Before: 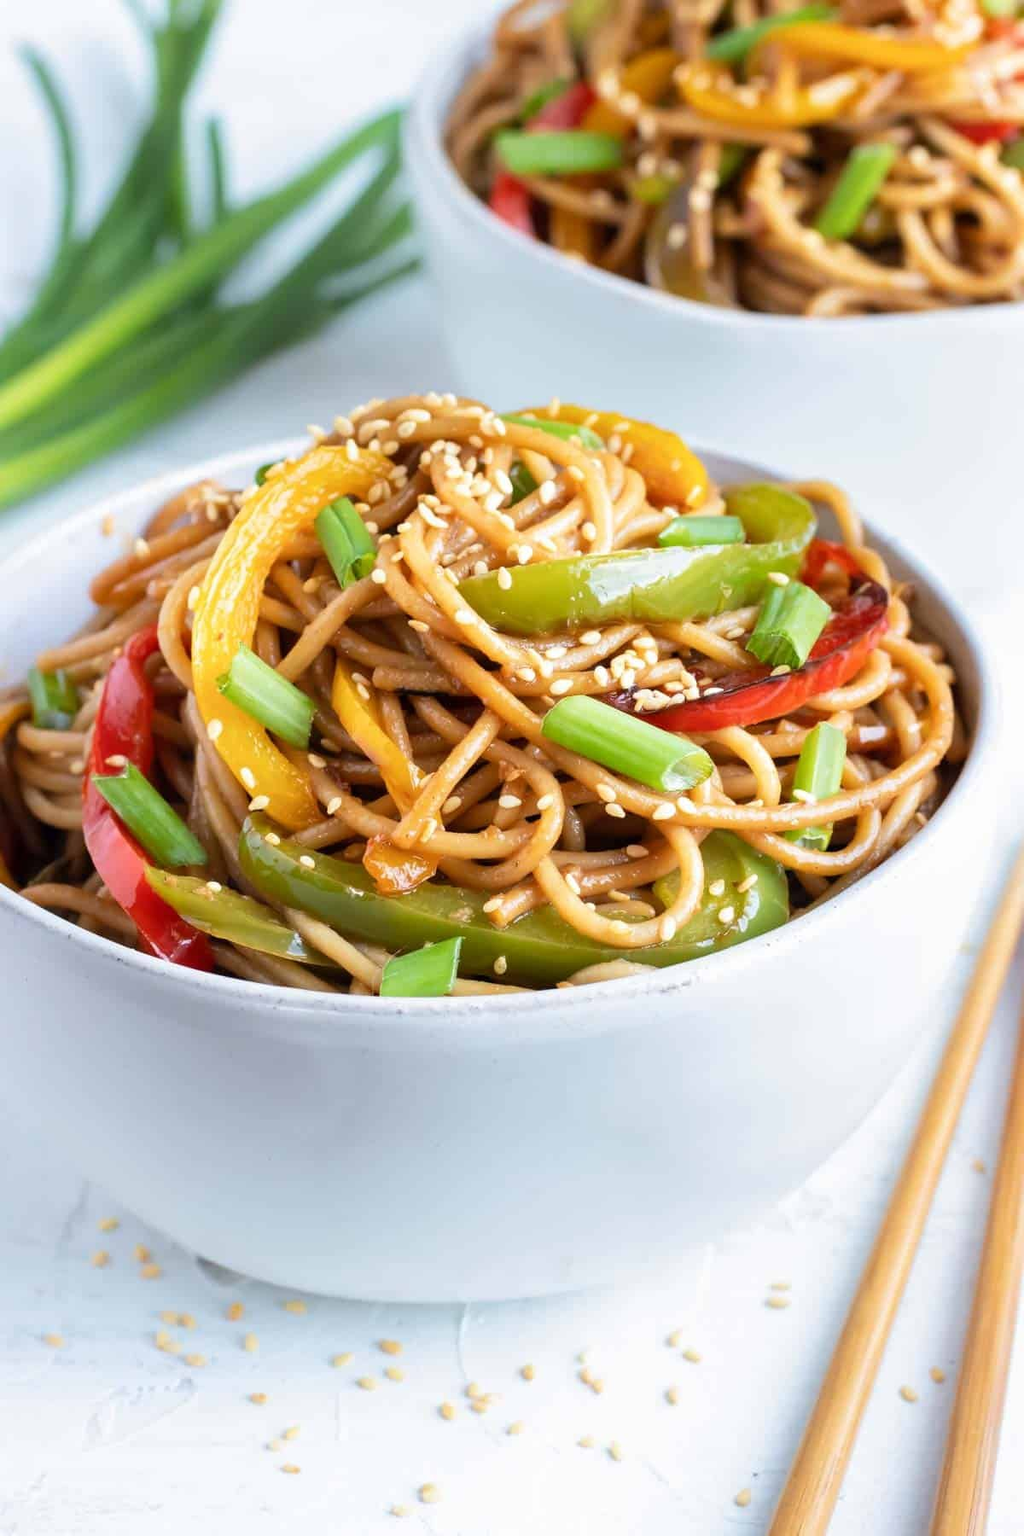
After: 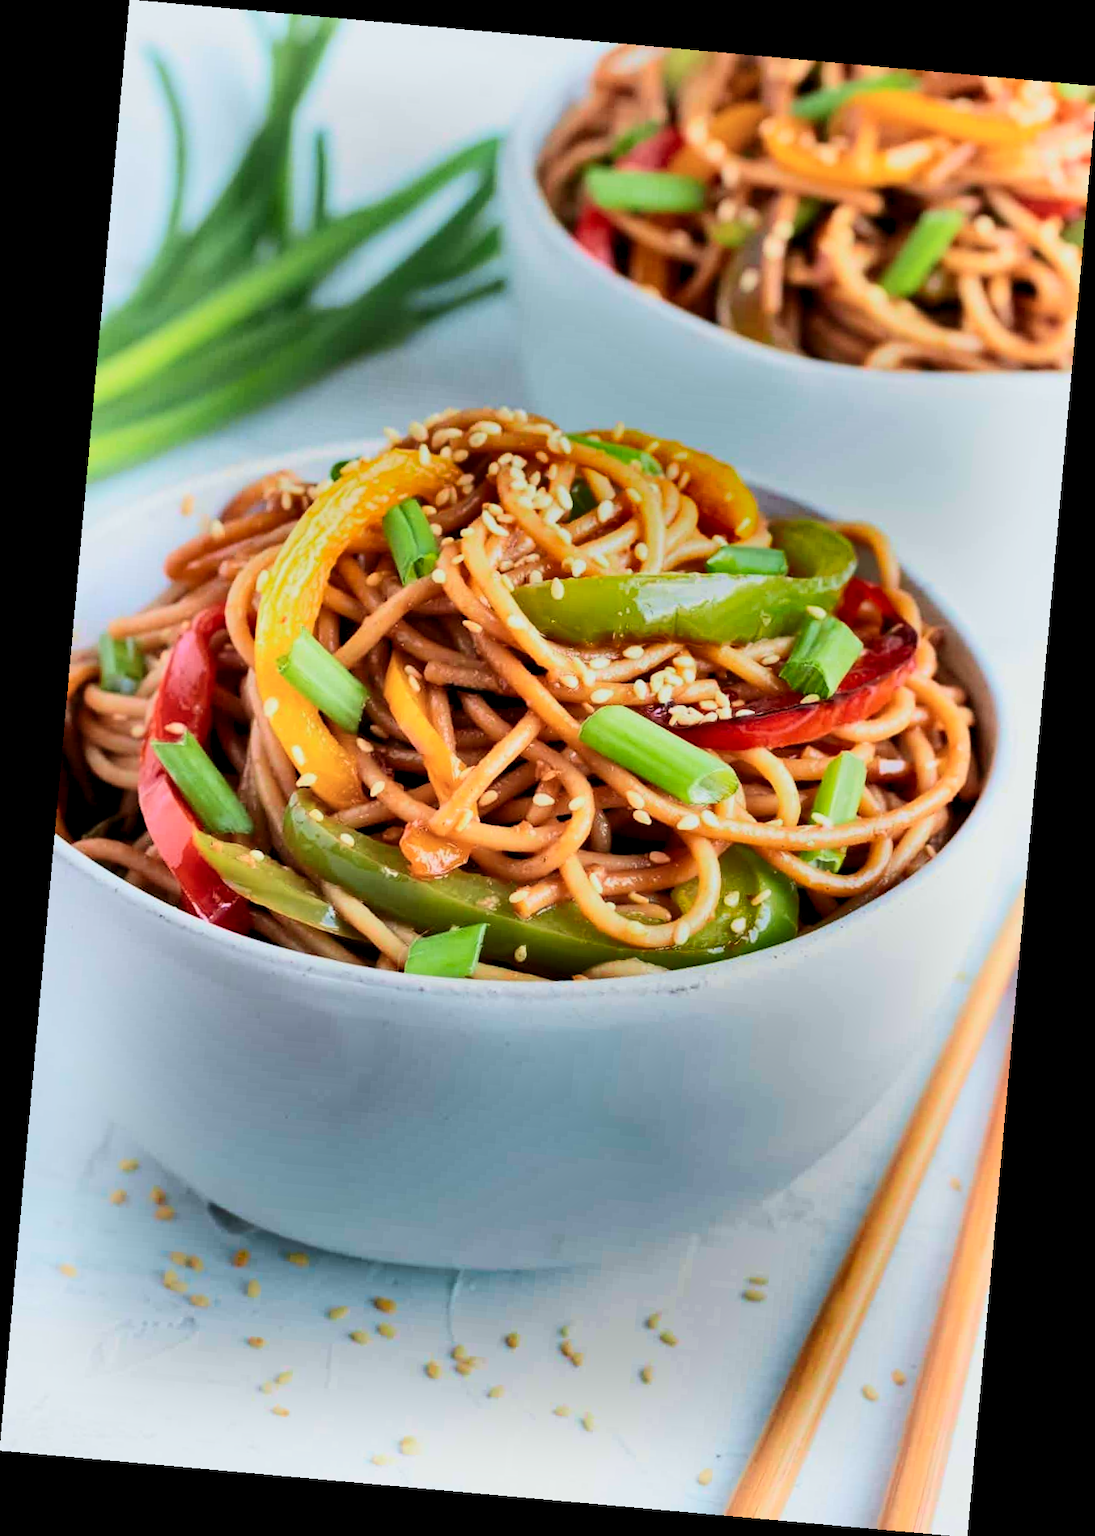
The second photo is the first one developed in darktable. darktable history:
levels: levels [0.026, 0.507, 0.987]
tone curve: curves: ch0 [(0, 0) (0.128, 0.068) (0.292, 0.274) (0.453, 0.507) (0.653, 0.717) (0.785, 0.817) (0.995, 0.917)]; ch1 [(0, 0) (0.384, 0.365) (0.463, 0.447) (0.486, 0.474) (0.503, 0.497) (0.52, 0.525) (0.559, 0.591) (0.583, 0.623) (0.672, 0.699) (0.766, 0.773) (1, 1)]; ch2 [(0, 0) (0.374, 0.344) (0.446, 0.443) (0.501, 0.5) (0.527, 0.549) (0.565, 0.582) (0.624, 0.632) (1, 1)], color space Lab, independent channels, preserve colors none
shadows and highlights: shadows 19.13, highlights -83.41, soften with gaussian
rotate and perspective: rotation 5.12°, automatic cropping off
